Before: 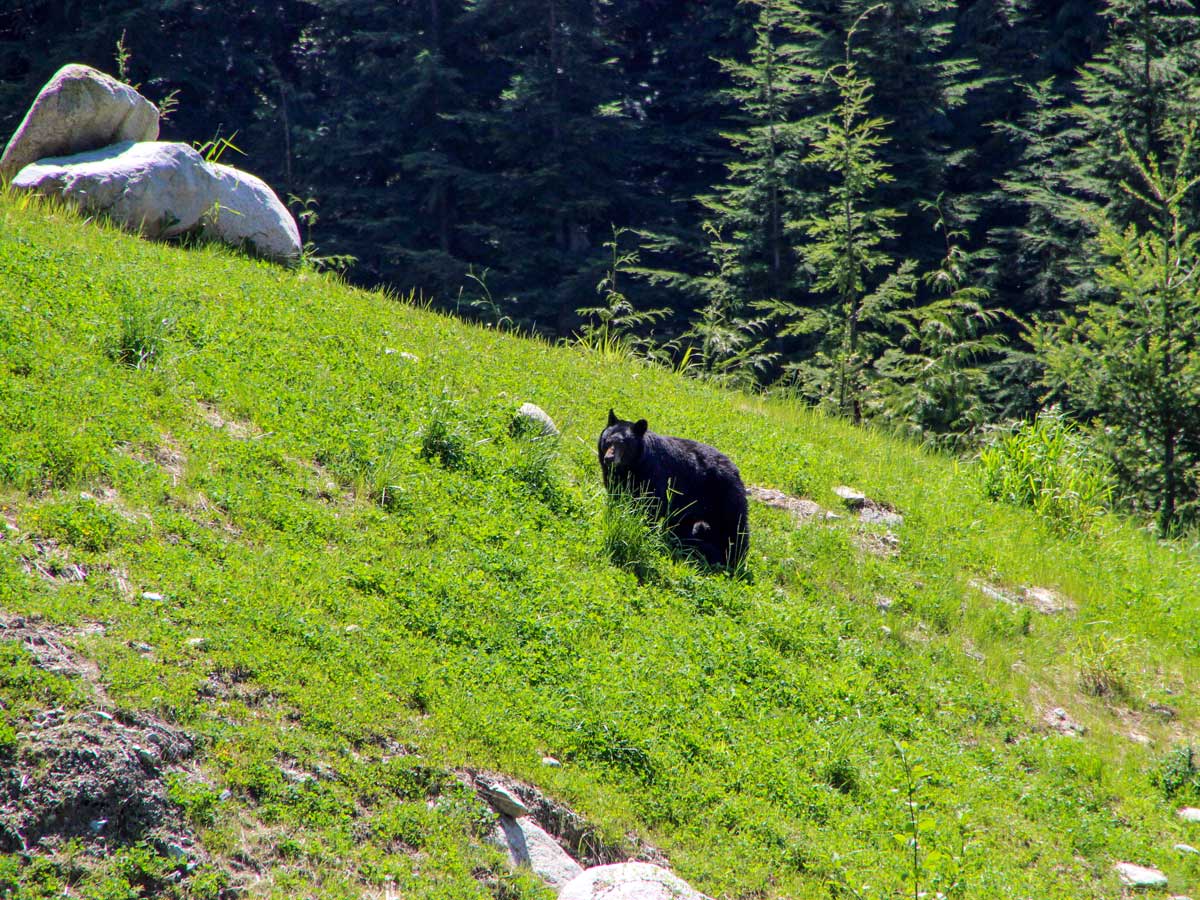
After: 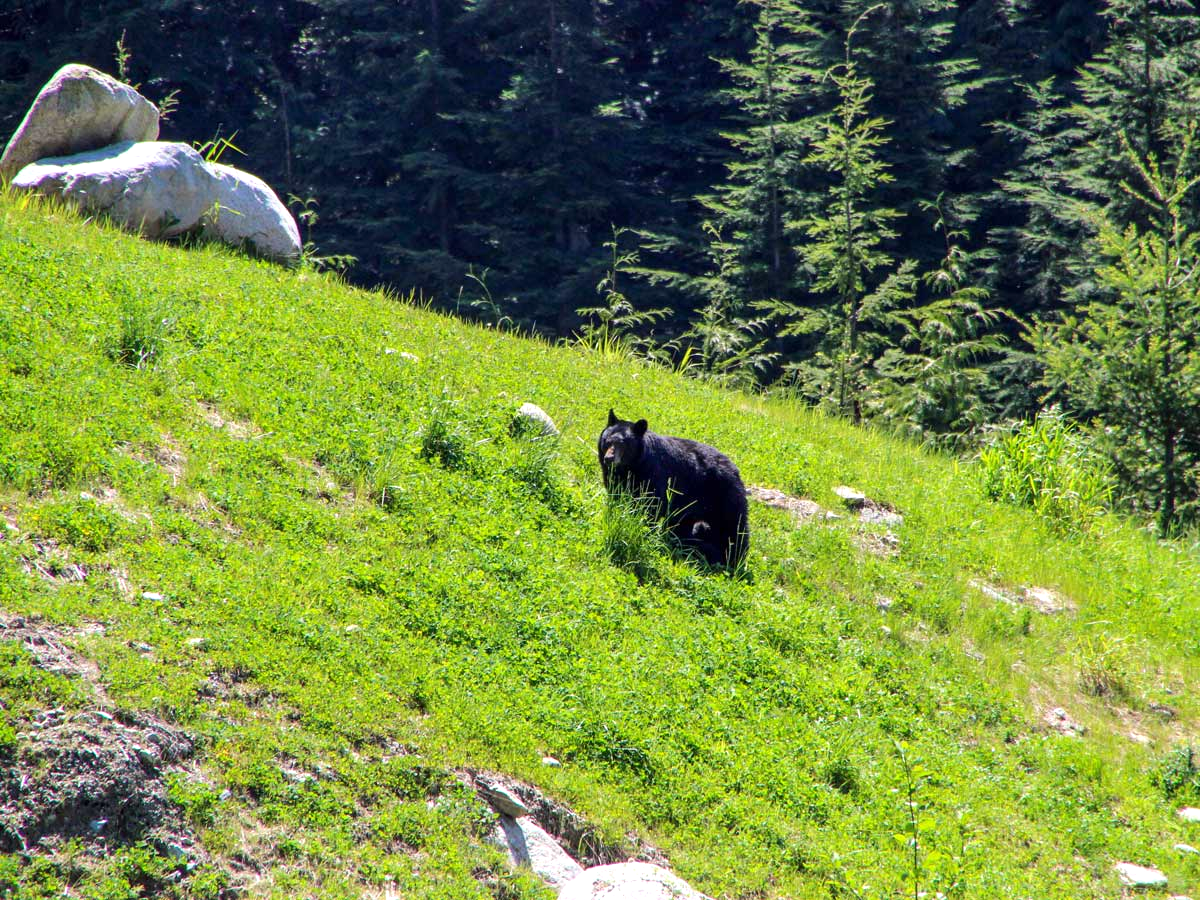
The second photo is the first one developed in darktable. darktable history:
exposure: exposure 0.3 EV, compensate highlight preservation false
tone equalizer: on, module defaults
